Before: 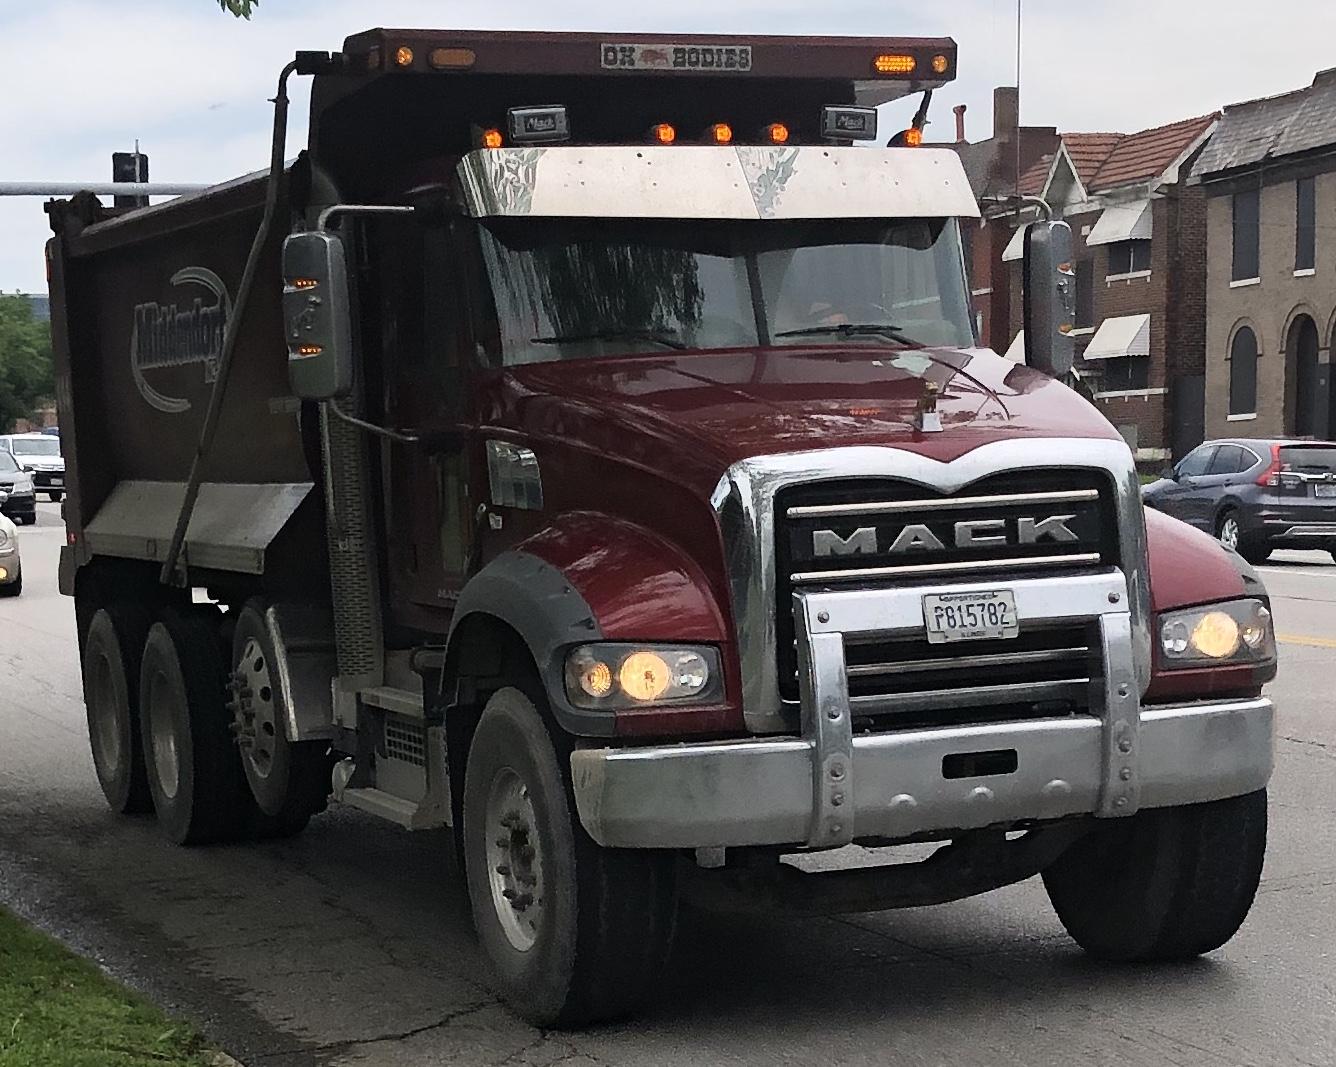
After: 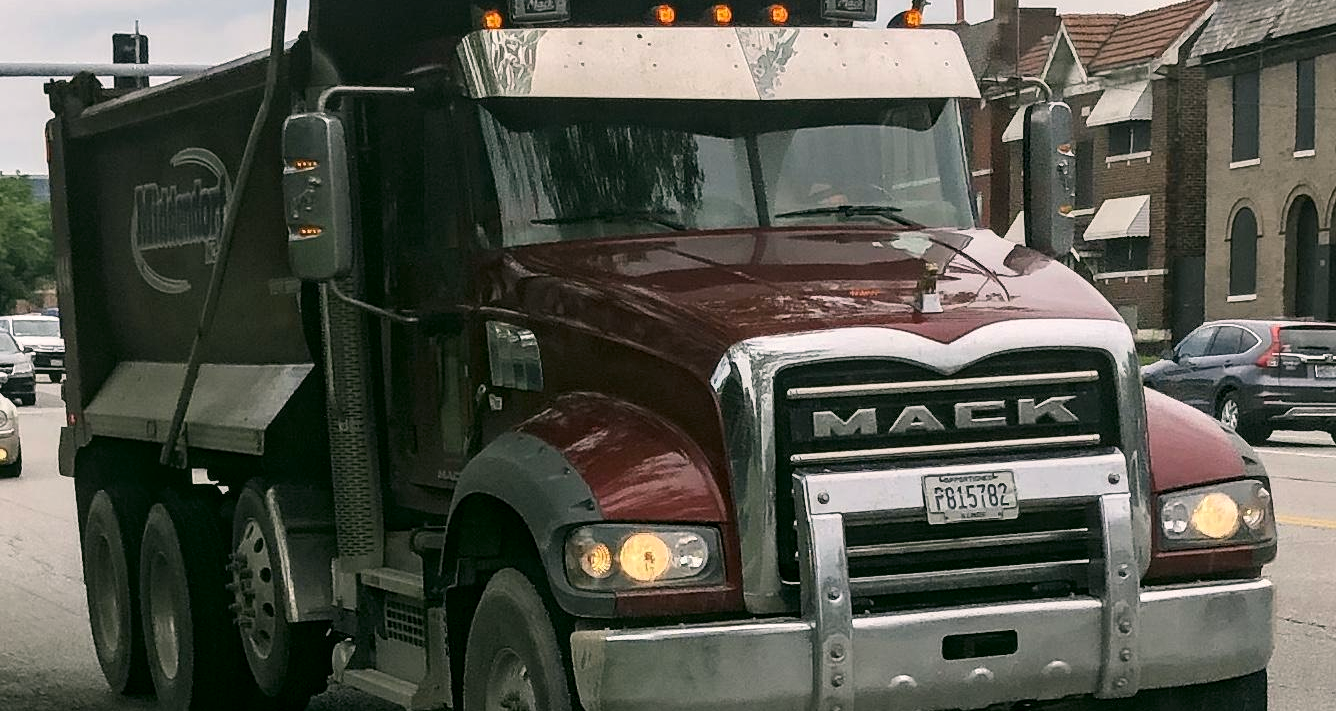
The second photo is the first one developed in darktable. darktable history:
local contrast: on, module defaults
crop: top 11.166%, bottom 22.168%
color correction: highlights a* 4.02, highlights b* 4.98, shadows a* -7.55, shadows b* 4.98
